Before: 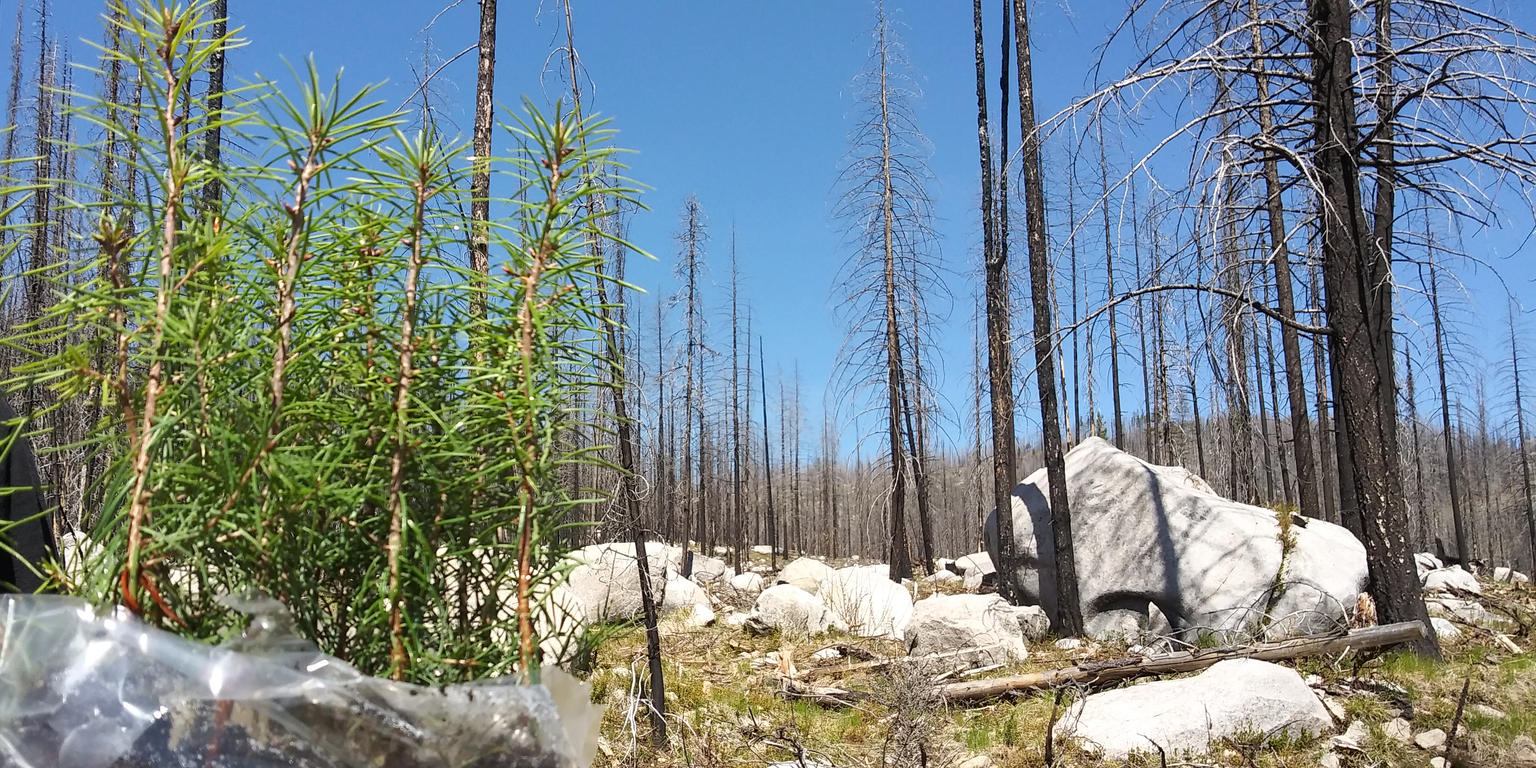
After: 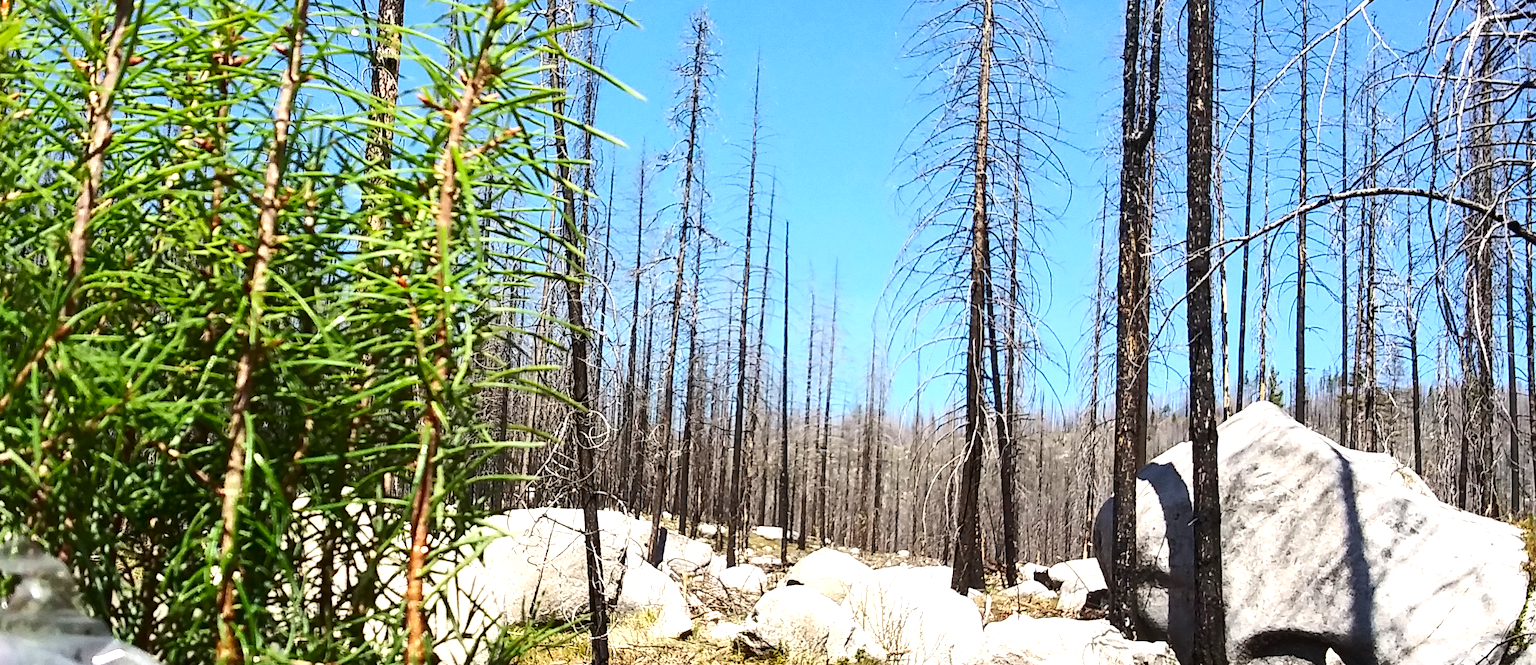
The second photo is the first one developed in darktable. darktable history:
crop and rotate: angle -3.95°, left 9.908%, top 20.545%, right 12.394%, bottom 12.059%
contrast brightness saturation: contrast 0.209, brightness -0.114, saturation 0.215
exposure: black level correction -0.002, exposure 0.537 EV, compensate exposure bias true, compensate highlight preservation false
